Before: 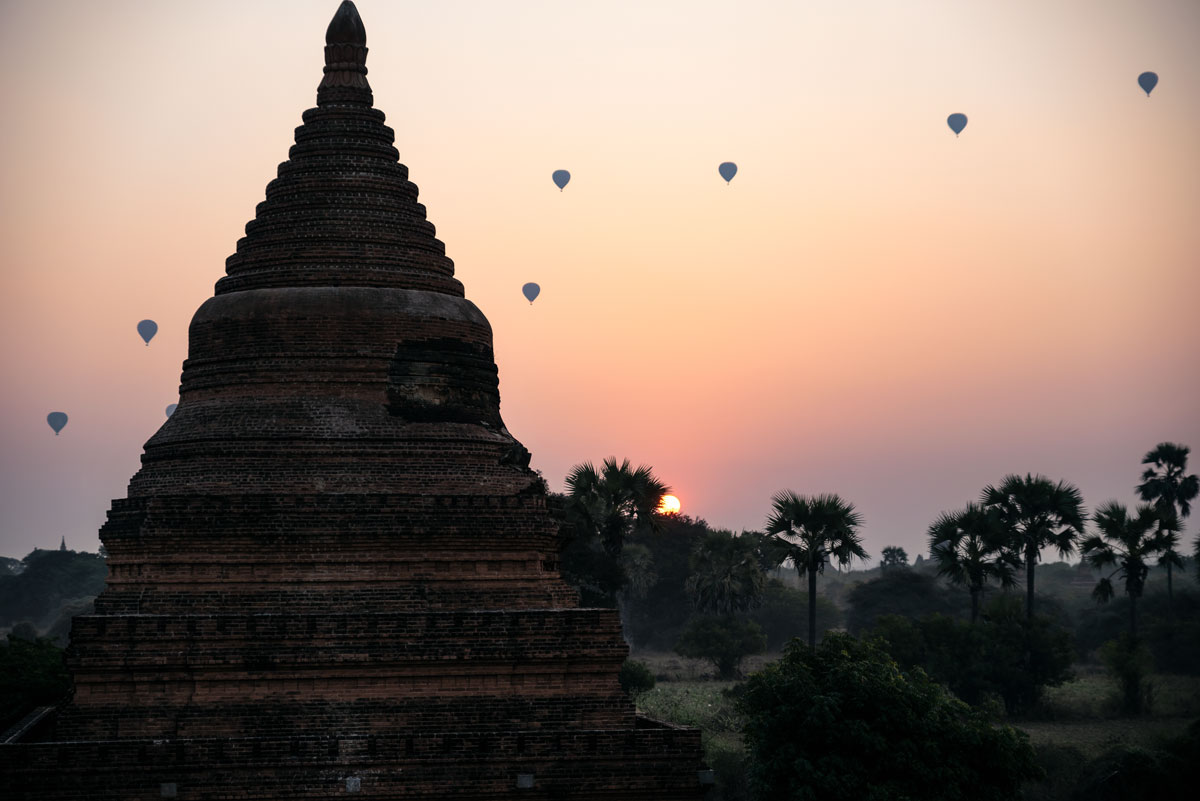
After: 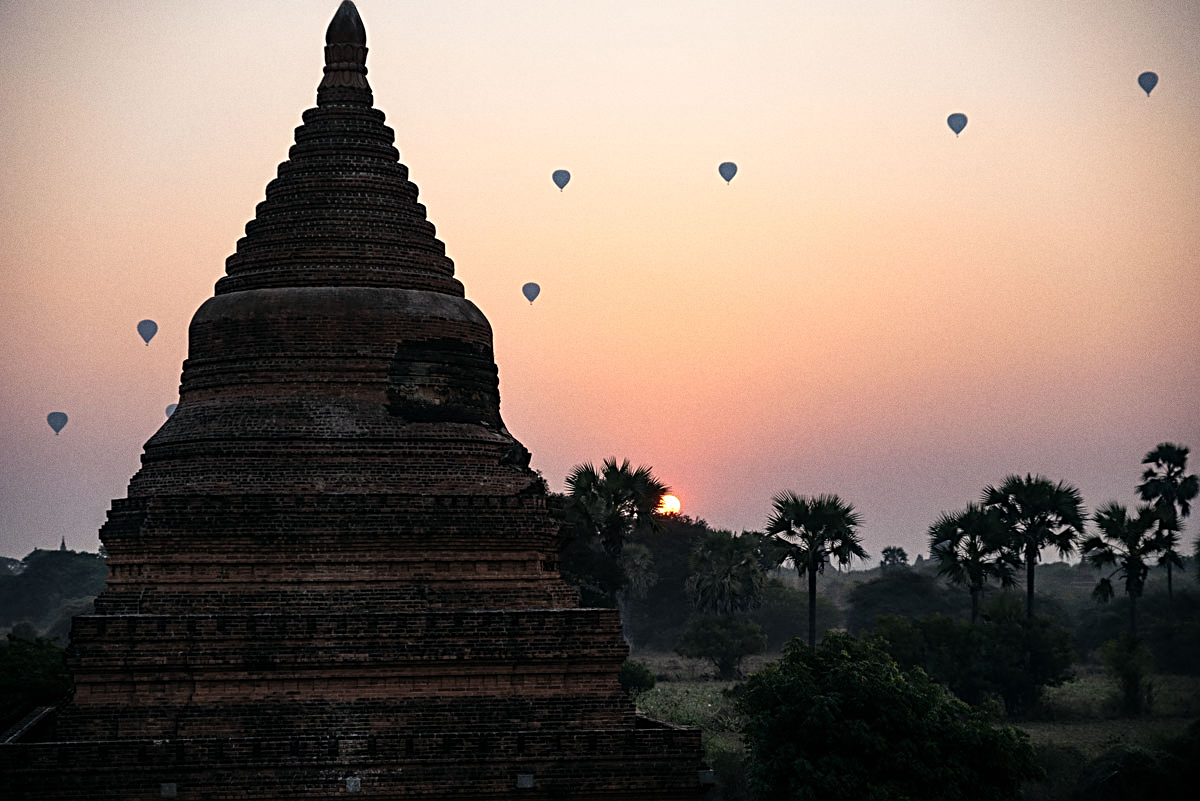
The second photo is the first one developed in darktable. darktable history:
sharpen: radius 2.767
grain: coarseness 0.09 ISO
